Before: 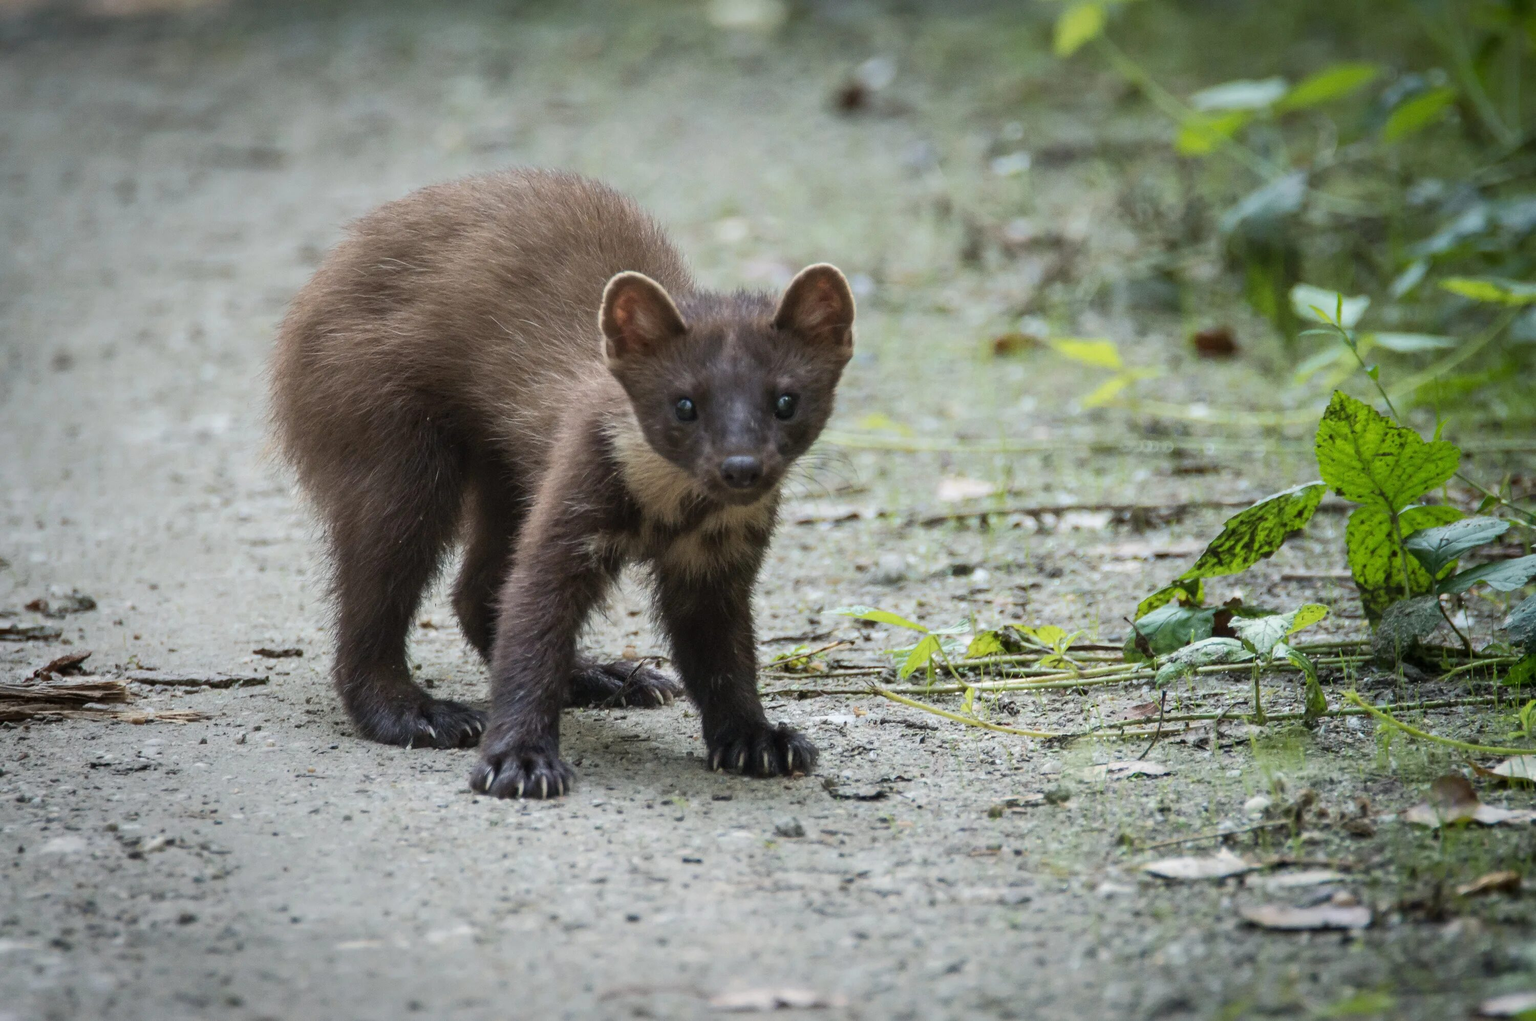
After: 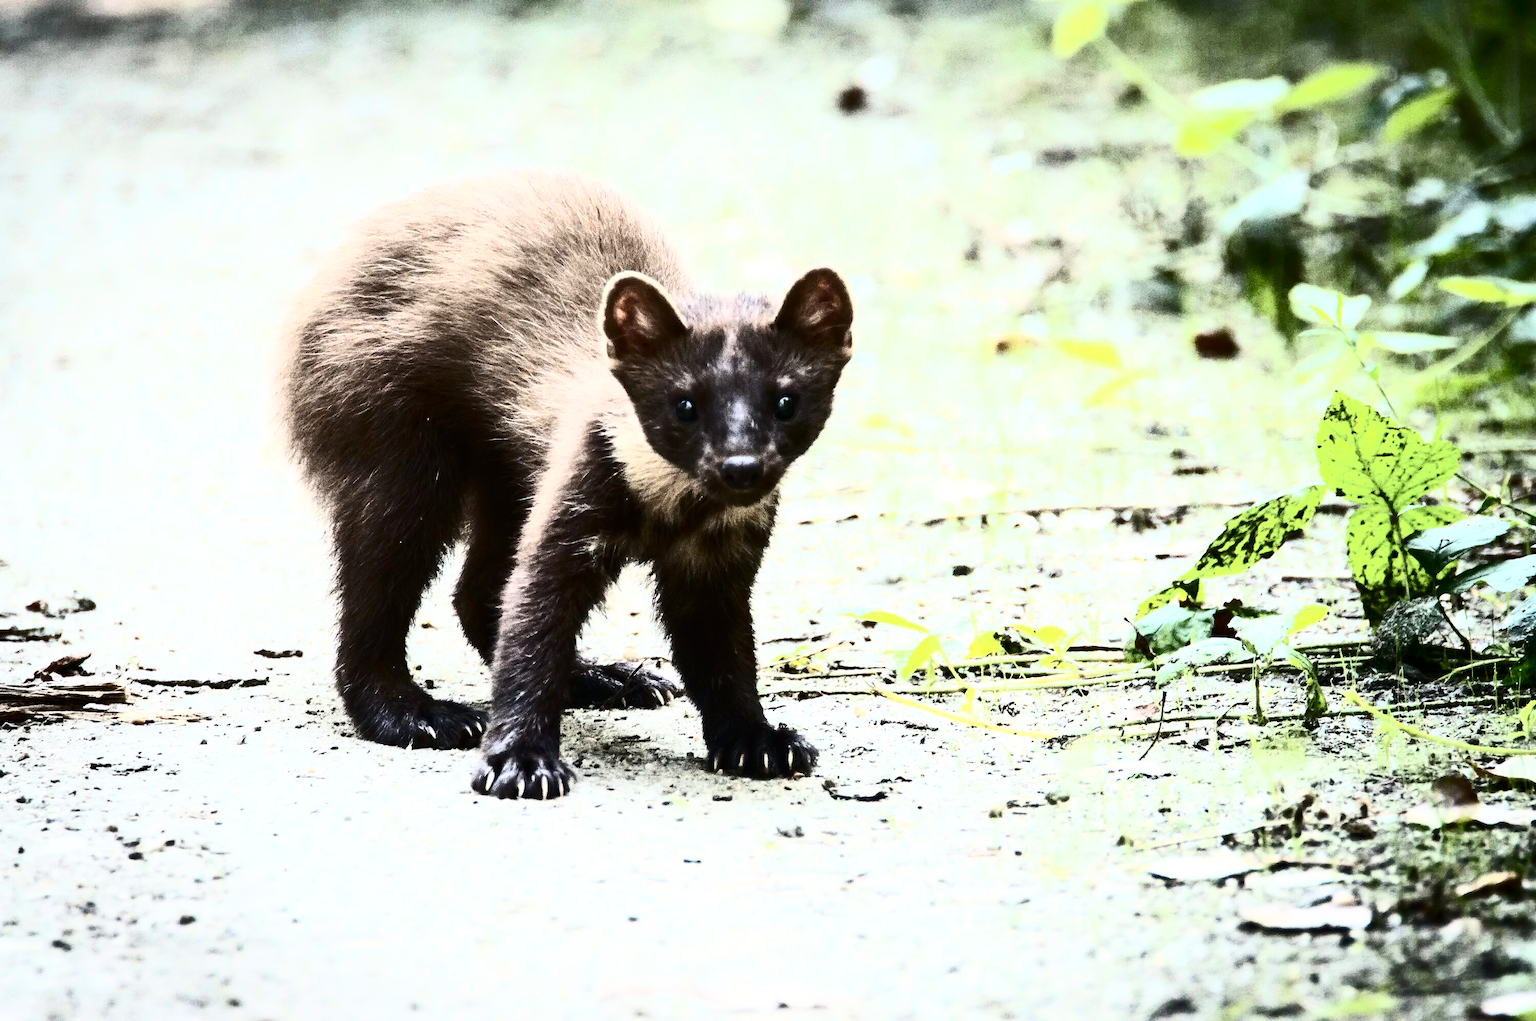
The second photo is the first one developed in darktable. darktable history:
contrast brightness saturation: contrast 0.928, brightness 0.194
tone equalizer: -8 EV -0.764 EV, -7 EV -0.687 EV, -6 EV -0.576 EV, -5 EV -0.413 EV, -3 EV 0.391 EV, -2 EV 0.6 EV, -1 EV 0.692 EV, +0 EV 0.736 EV, mask exposure compensation -0.492 EV
exposure: exposure 0.196 EV, compensate highlight preservation false
